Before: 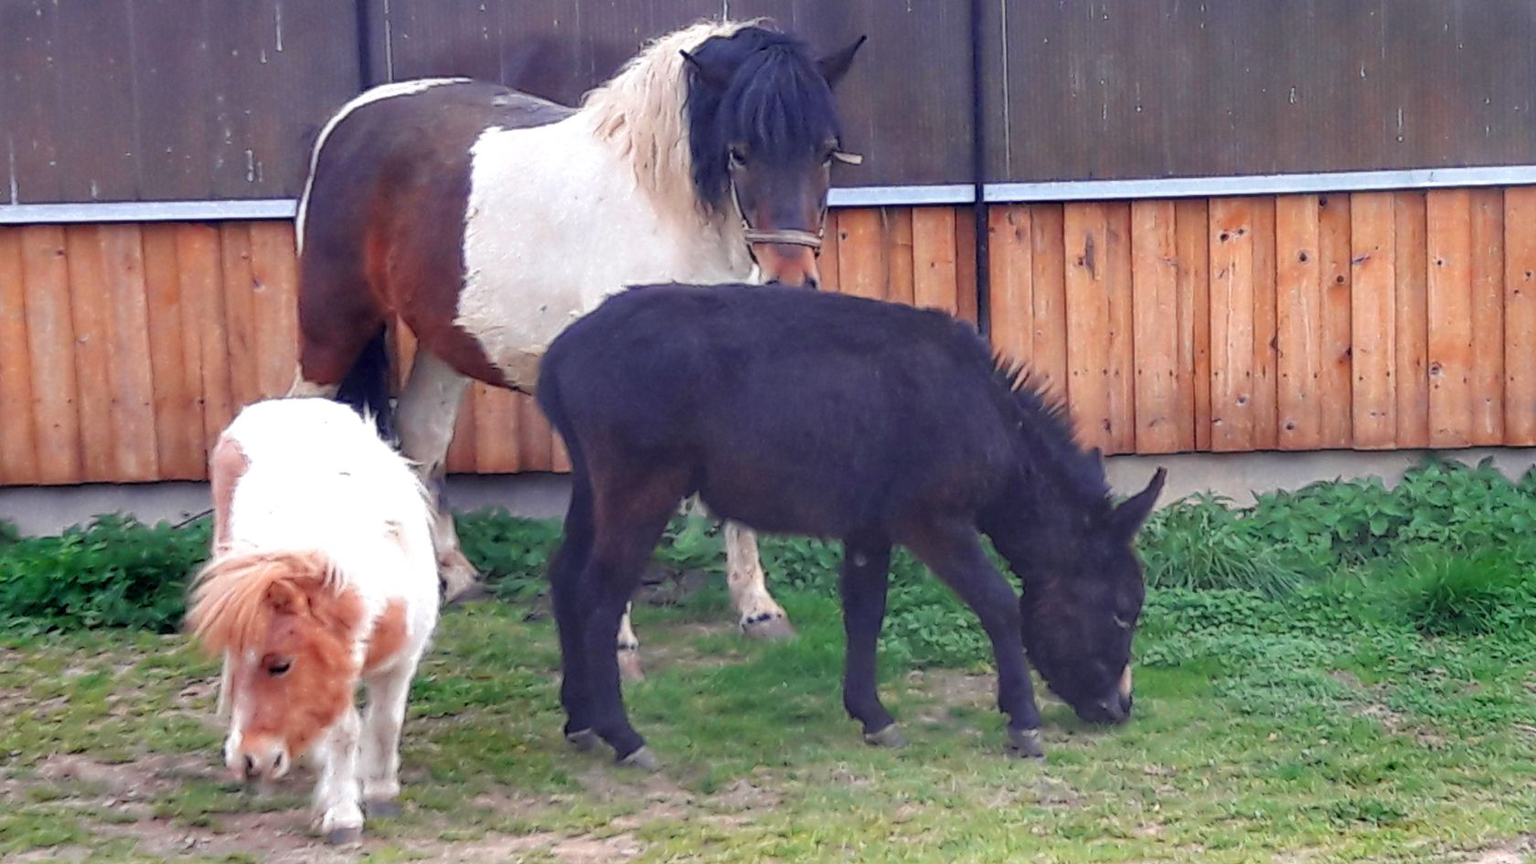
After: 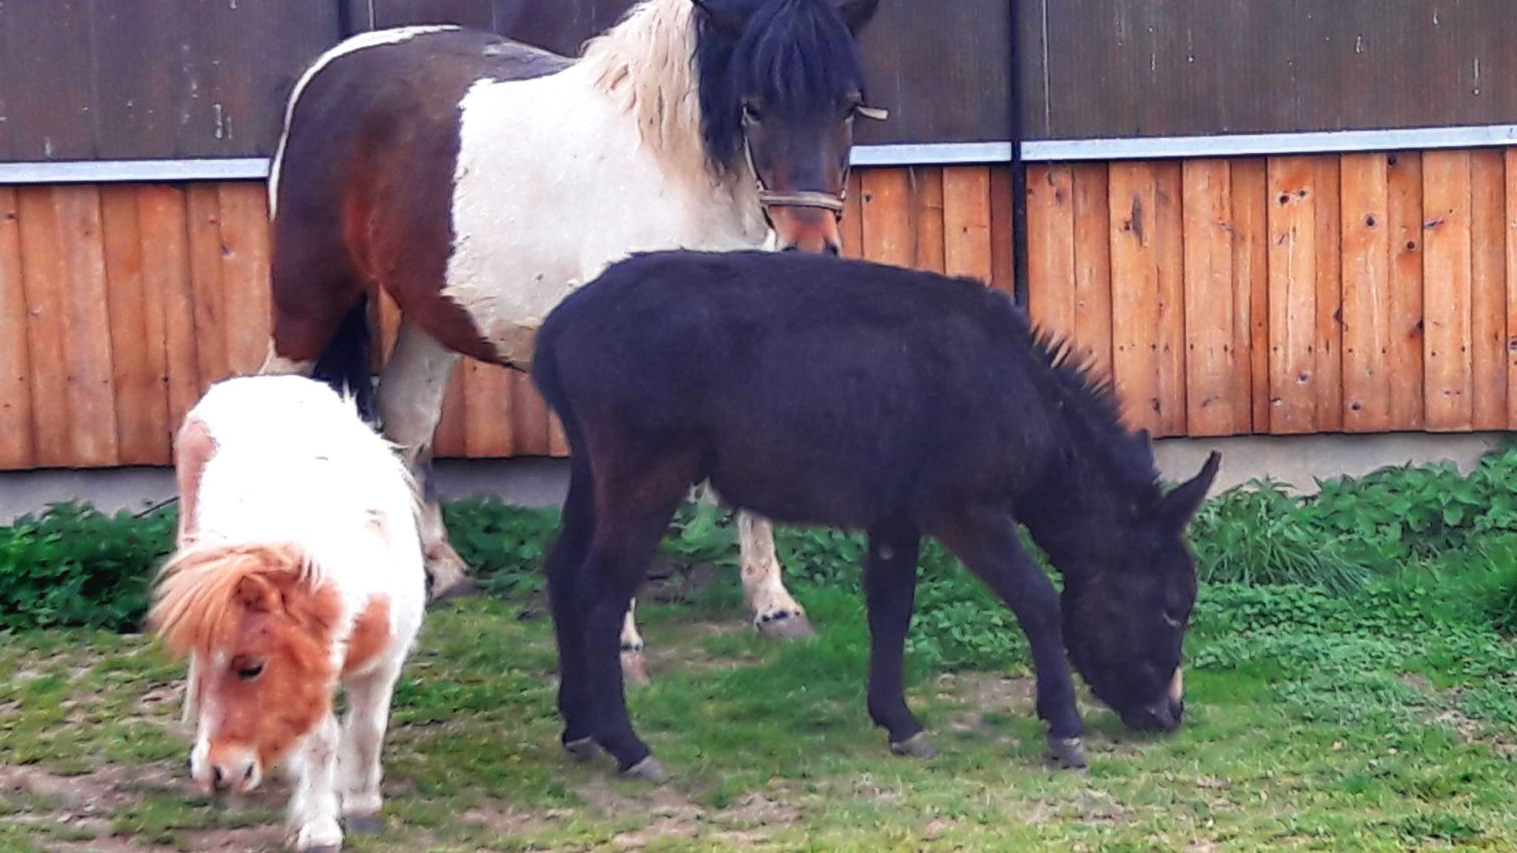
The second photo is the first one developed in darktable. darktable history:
tone curve: curves: ch0 [(0, 0) (0.003, 0.038) (0.011, 0.035) (0.025, 0.03) (0.044, 0.044) (0.069, 0.062) (0.1, 0.087) (0.136, 0.114) (0.177, 0.15) (0.224, 0.193) (0.277, 0.242) (0.335, 0.299) (0.399, 0.361) (0.468, 0.437) (0.543, 0.521) (0.623, 0.614) (0.709, 0.717) (0.801, 0.817) (0.898, 0.913) (1, 1)], preserve colors none
crop: left 3.305%, top 6.436%, right 6.389%, bottom 3.258%
